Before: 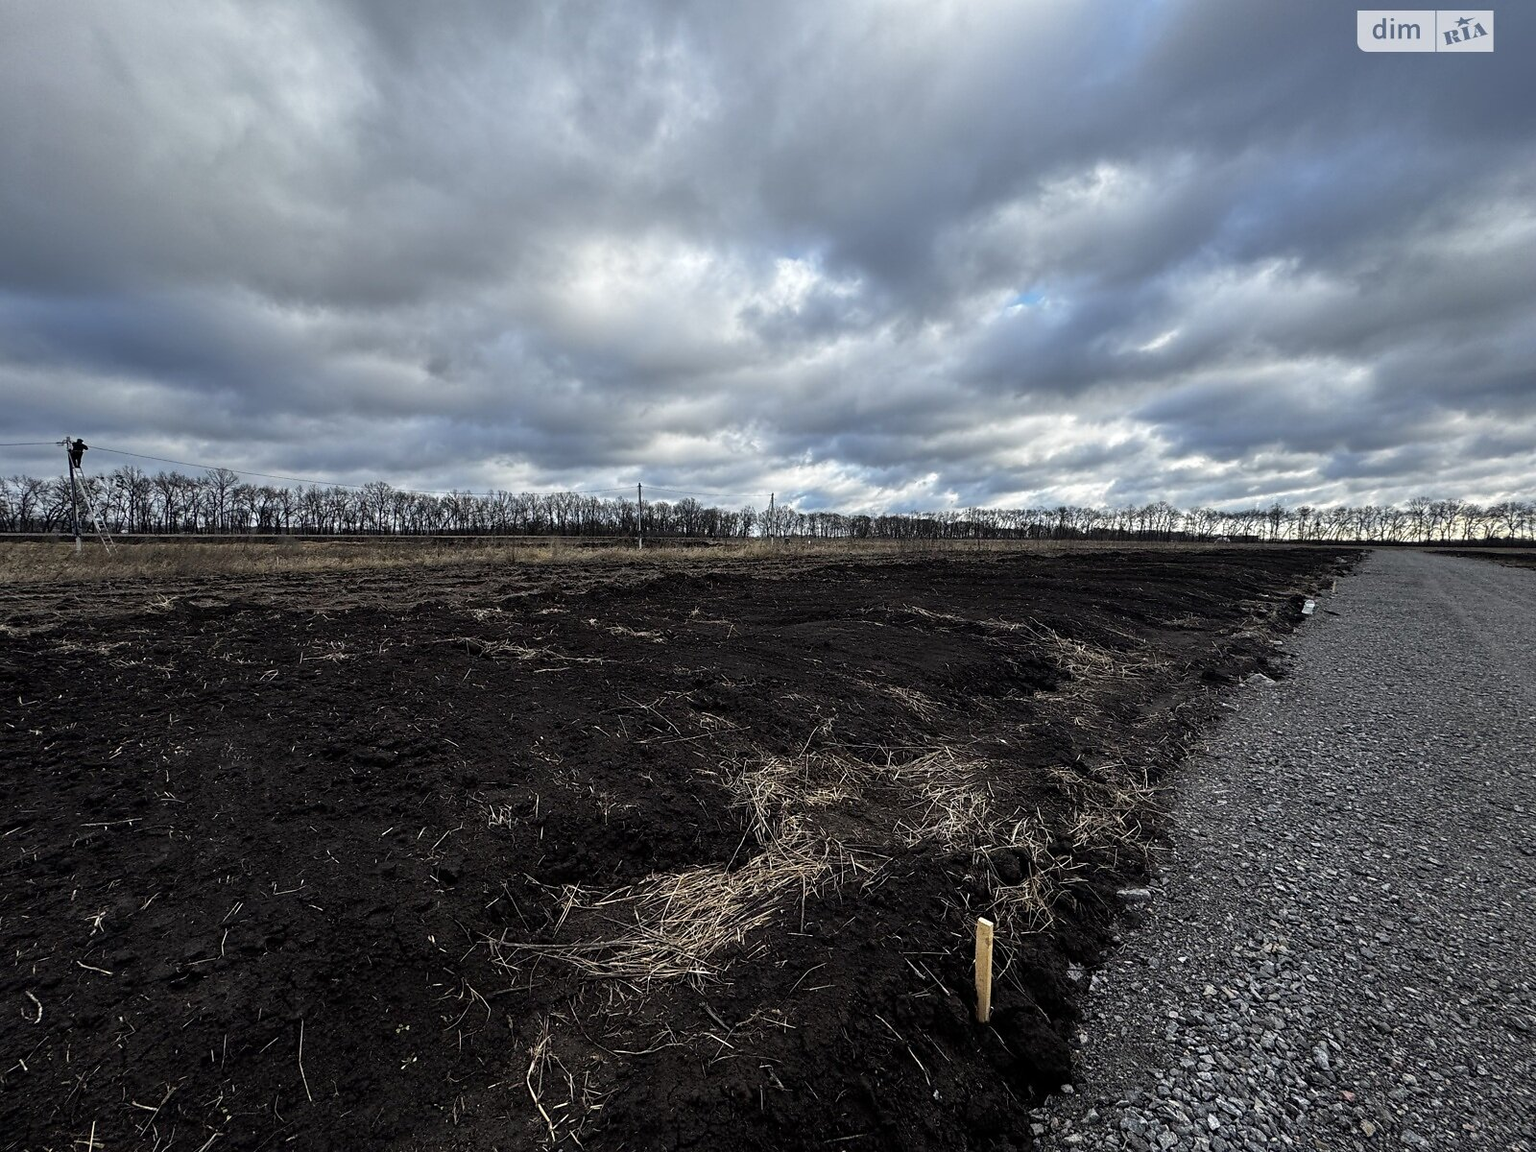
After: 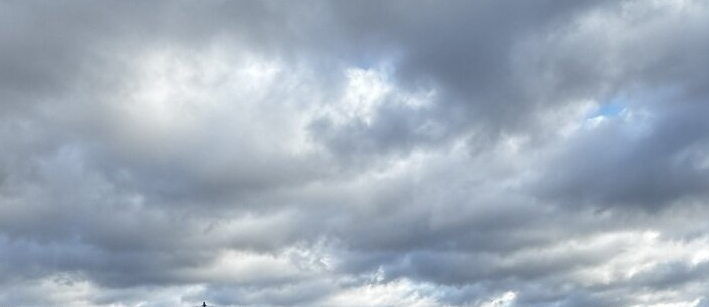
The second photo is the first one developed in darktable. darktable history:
crop: left 28.909%, top 16.788%, right 26.761%, bottom 57.548%
